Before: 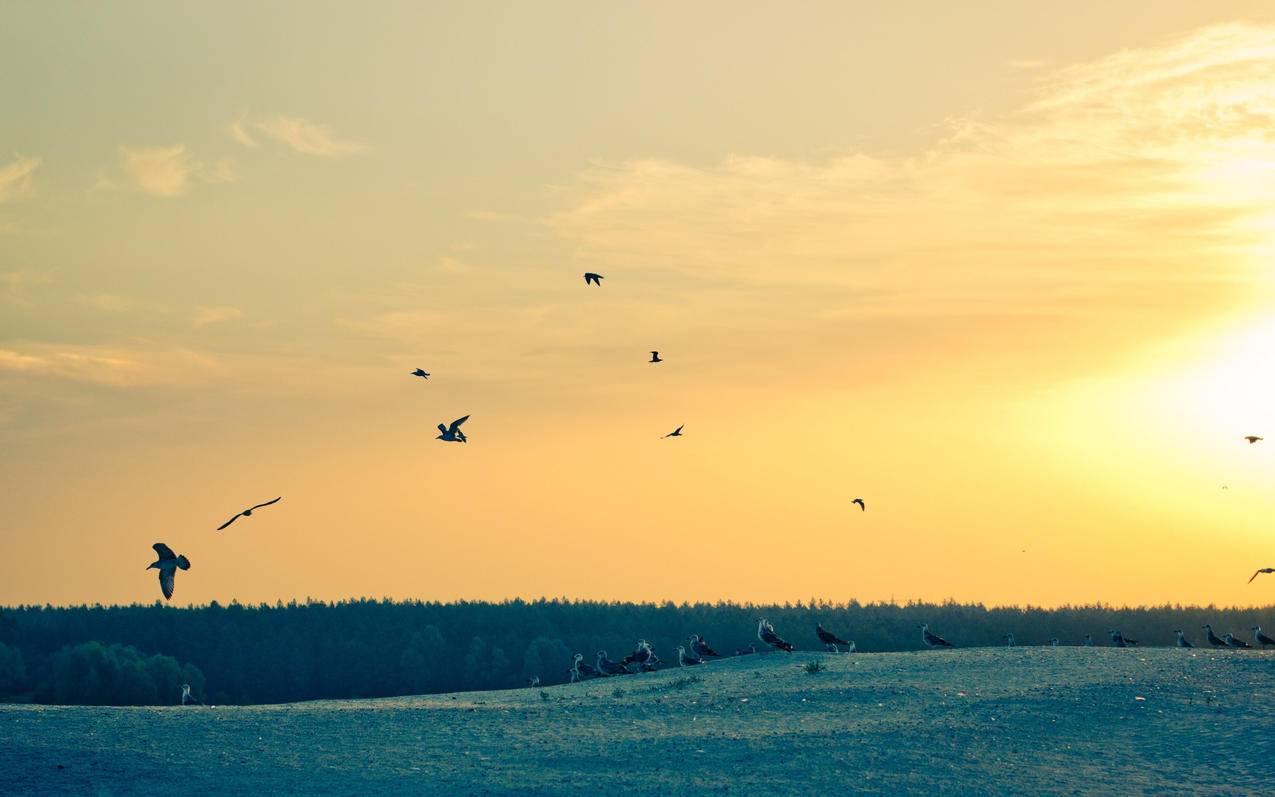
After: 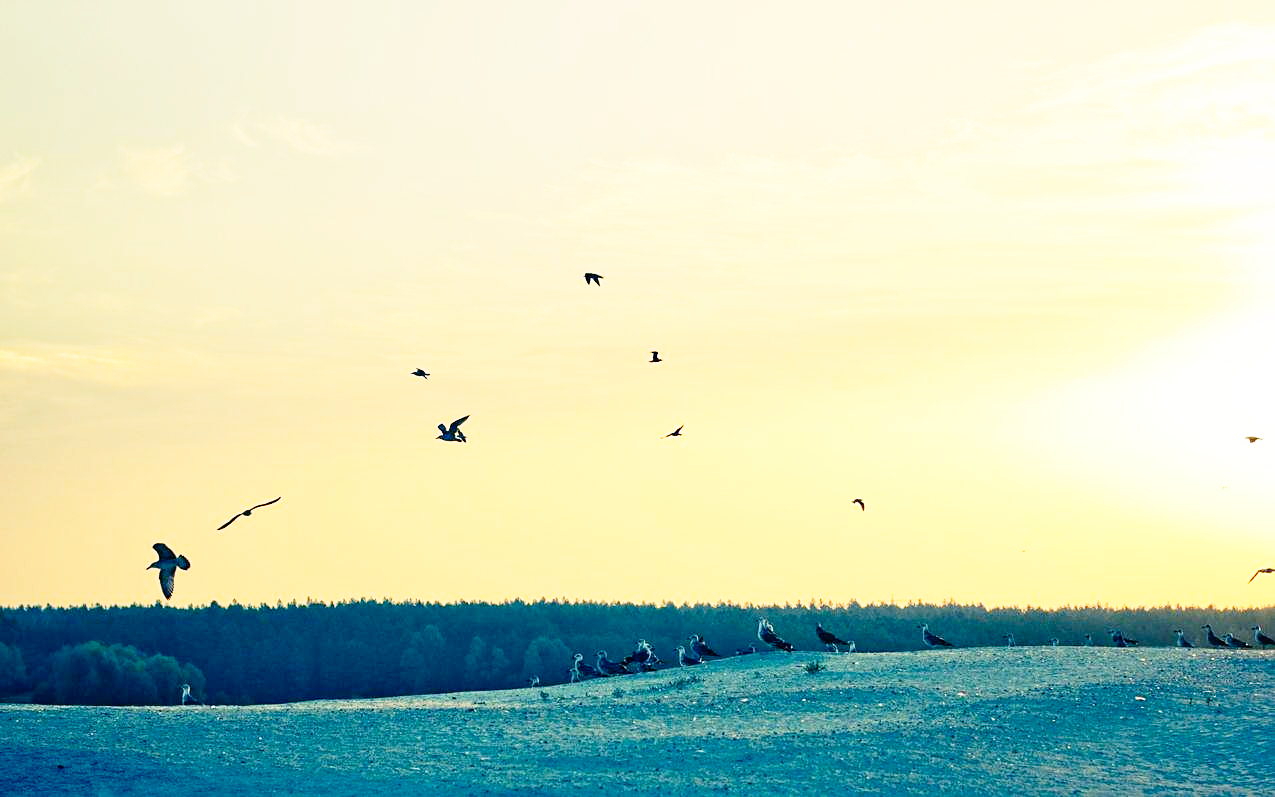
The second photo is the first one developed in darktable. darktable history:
sharpen: amount 0.2
base curve: curves: ch0 [(0, 0) (0.012, 0.01) (0.073, 0.168) (0.31, 0.711) (0.645, 0.957) (1, 1)], preserve colors none
